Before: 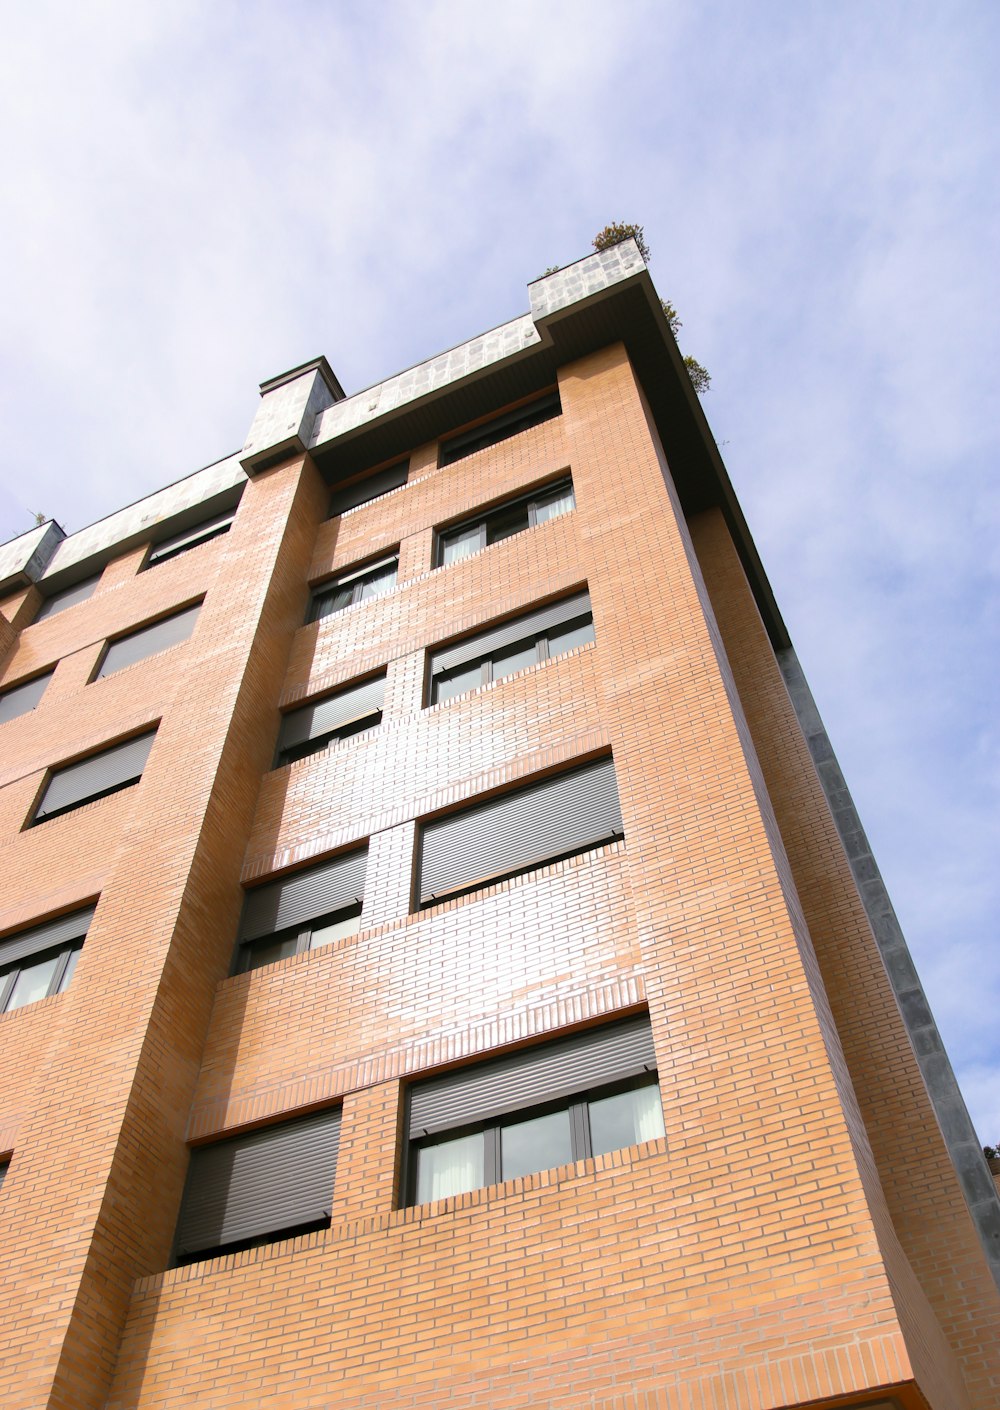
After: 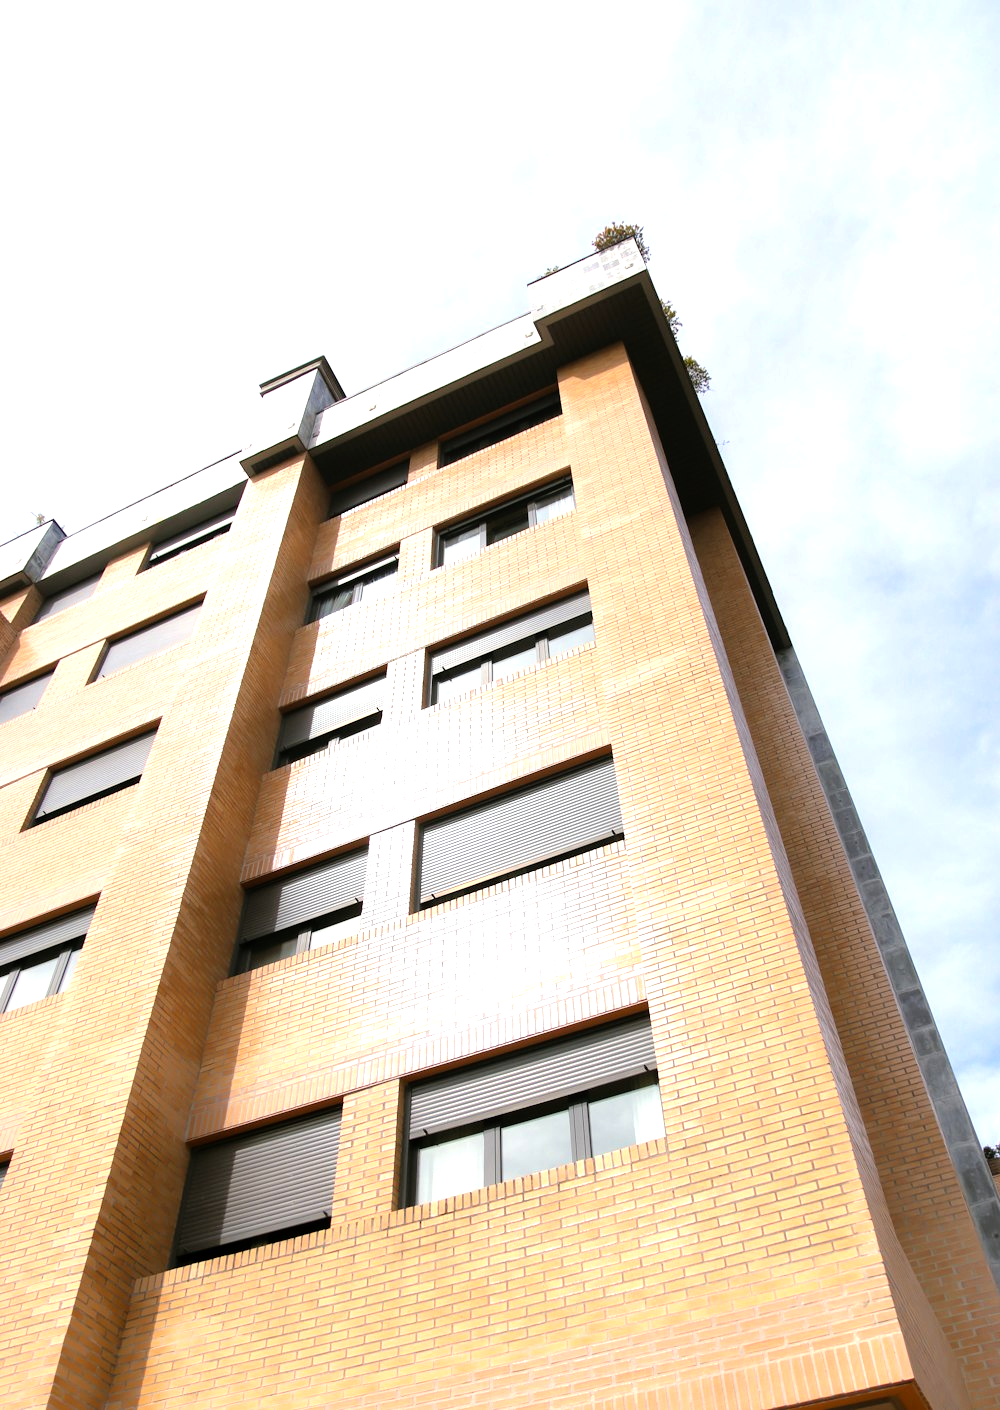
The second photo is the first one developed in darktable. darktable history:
tone equalizer: -8 EV -0.75 EV, -7 EV -0.715 EV, -6 EV -0.617 EV, -5 EV -0.411 EV, -3 EV 0.401 EV, -2 EV 0.6 EV, -1 EV 0.688 EV, +0 EV 0.776 EV
